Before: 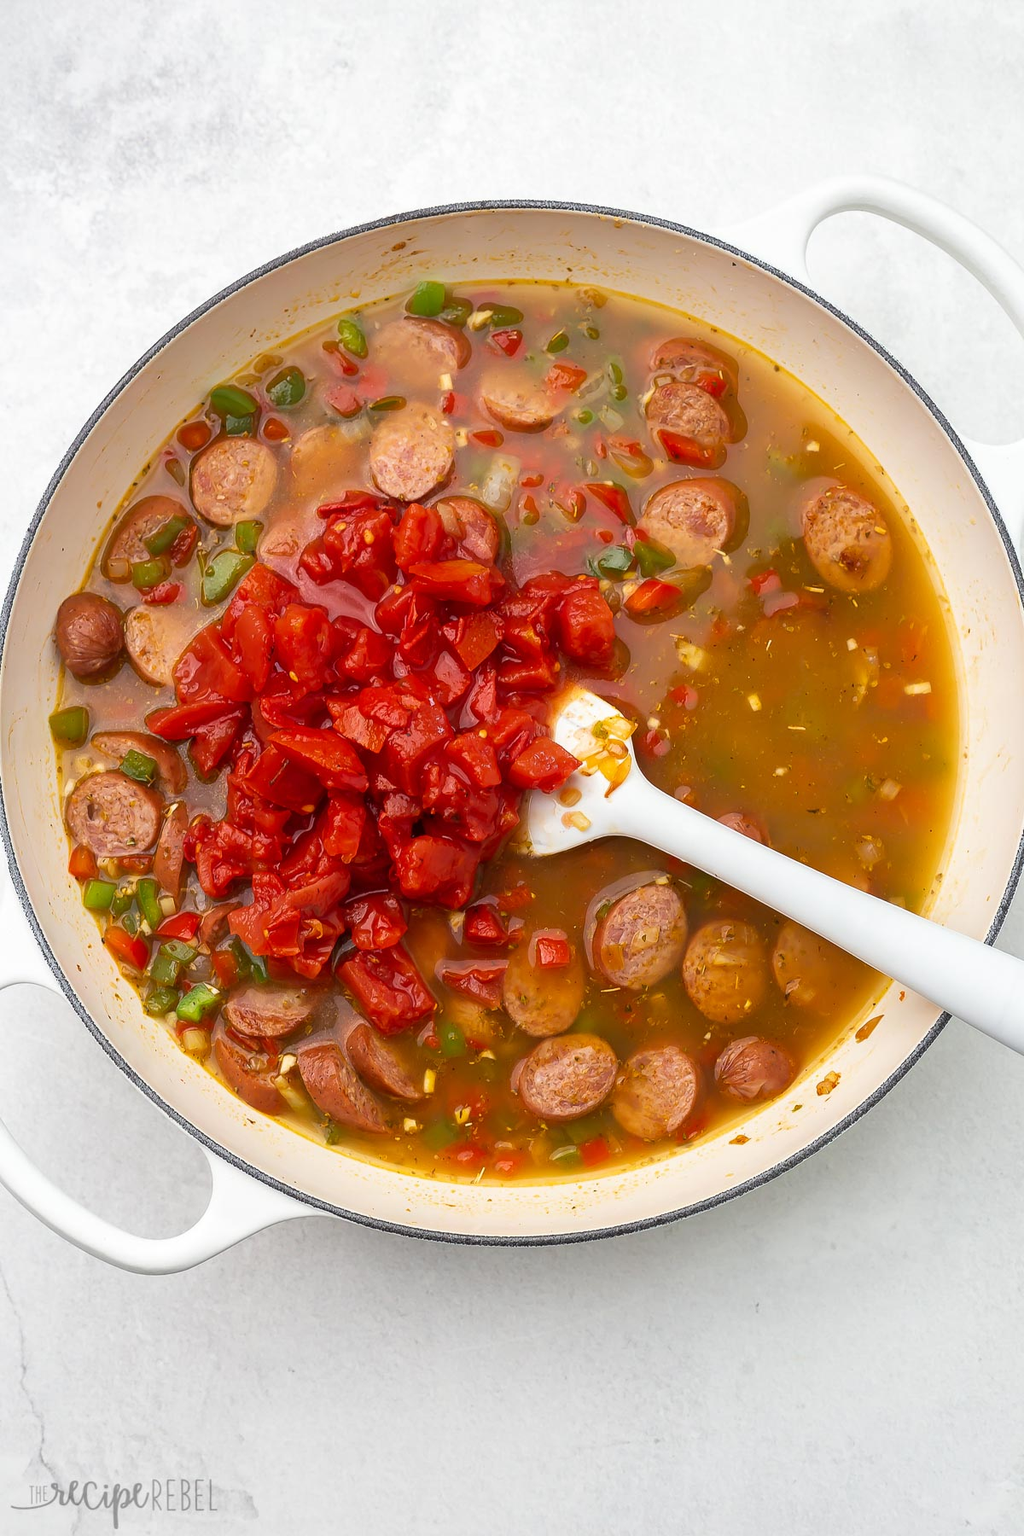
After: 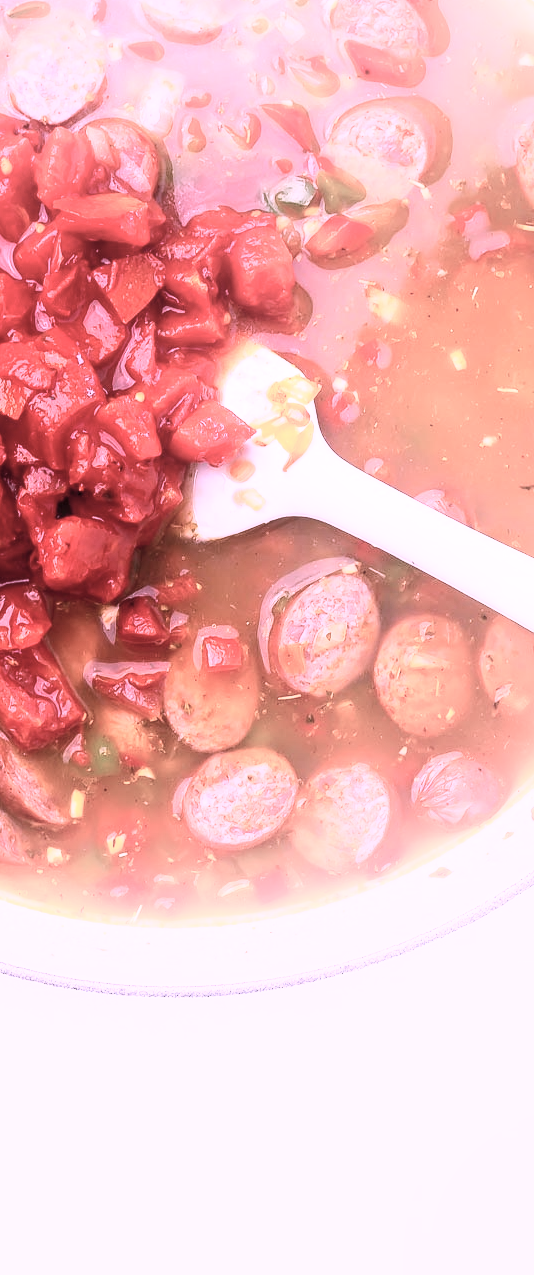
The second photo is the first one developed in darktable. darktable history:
contrast brightness saturation: contrast 0.43, brightness 0.553, saturation -0.184
shadows and highlights: shadows -89.04, highlights 89.65, soften with gaussian
color correction: highlights a* 15.99, highlights b* -20.29
local contrast: on, module defaults
crop: left 35.523%, top 25.736%, right 19.94%, bottom 3.381%
